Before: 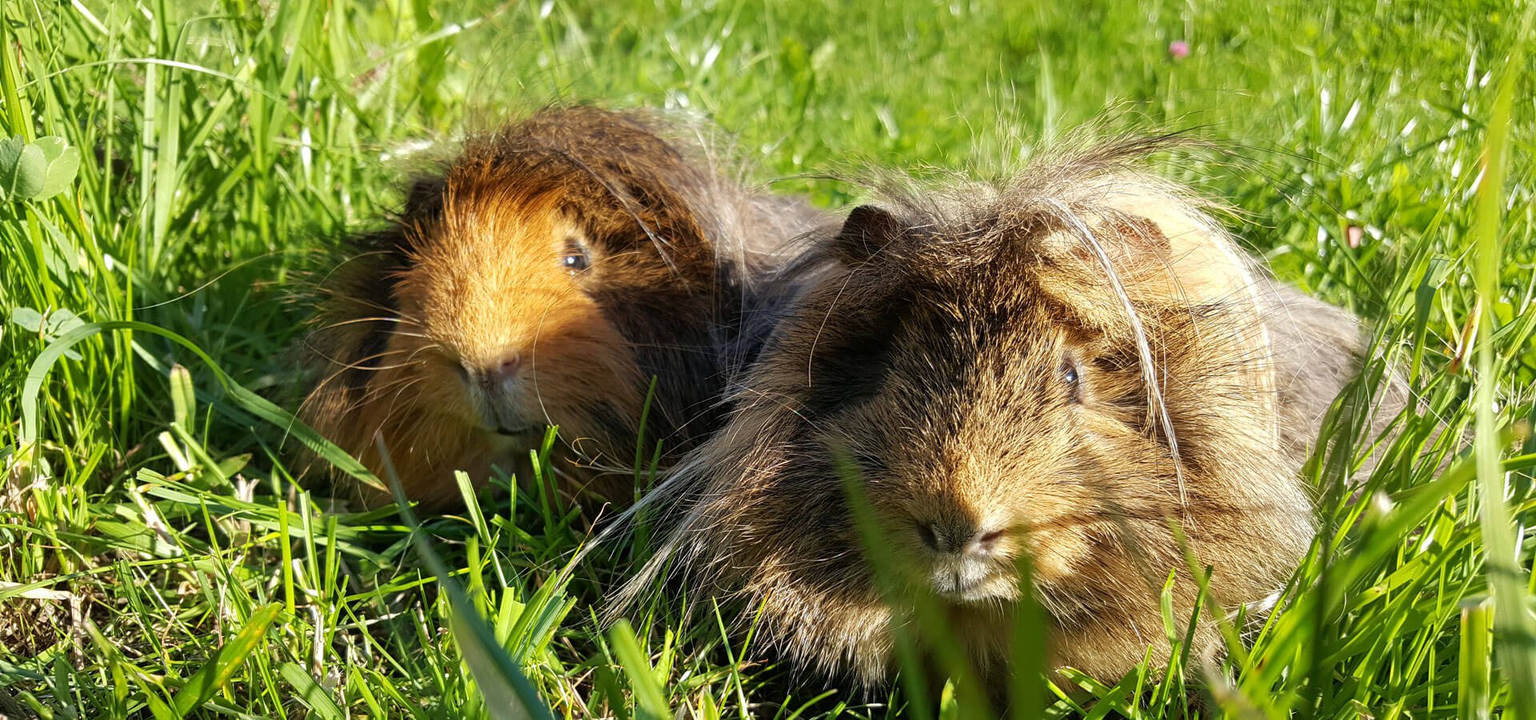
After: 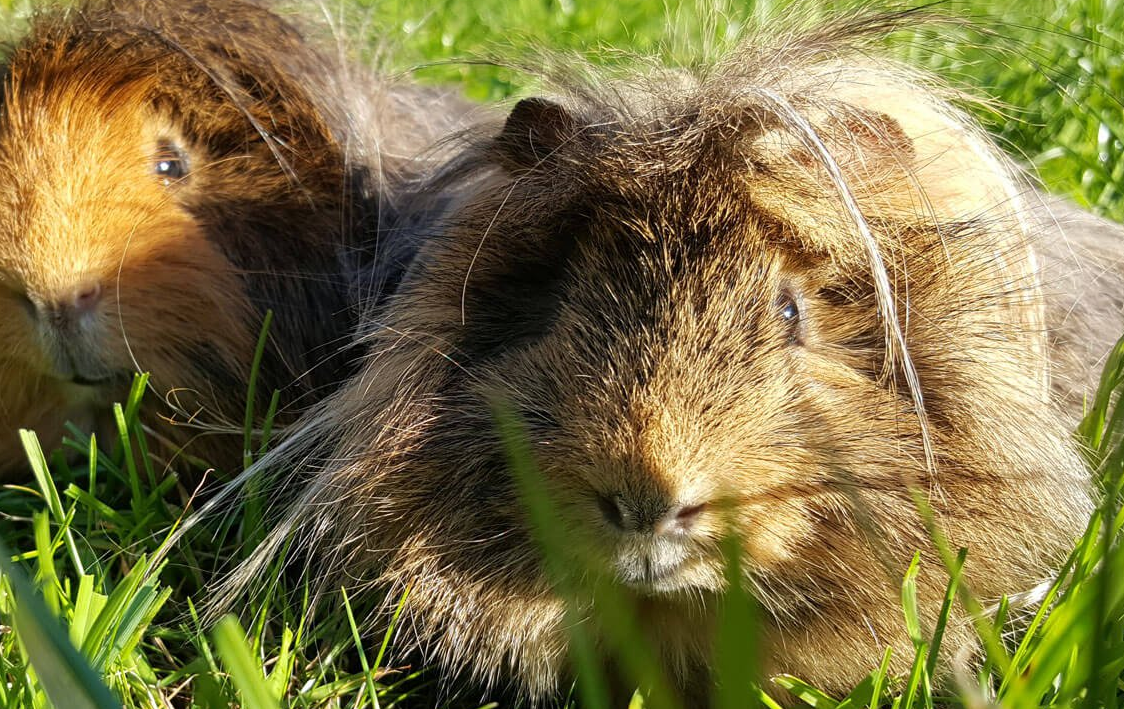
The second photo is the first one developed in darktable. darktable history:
crop and rotate: left 28.616%, top 17.693%, right 12.814%, bottom 3.431%
